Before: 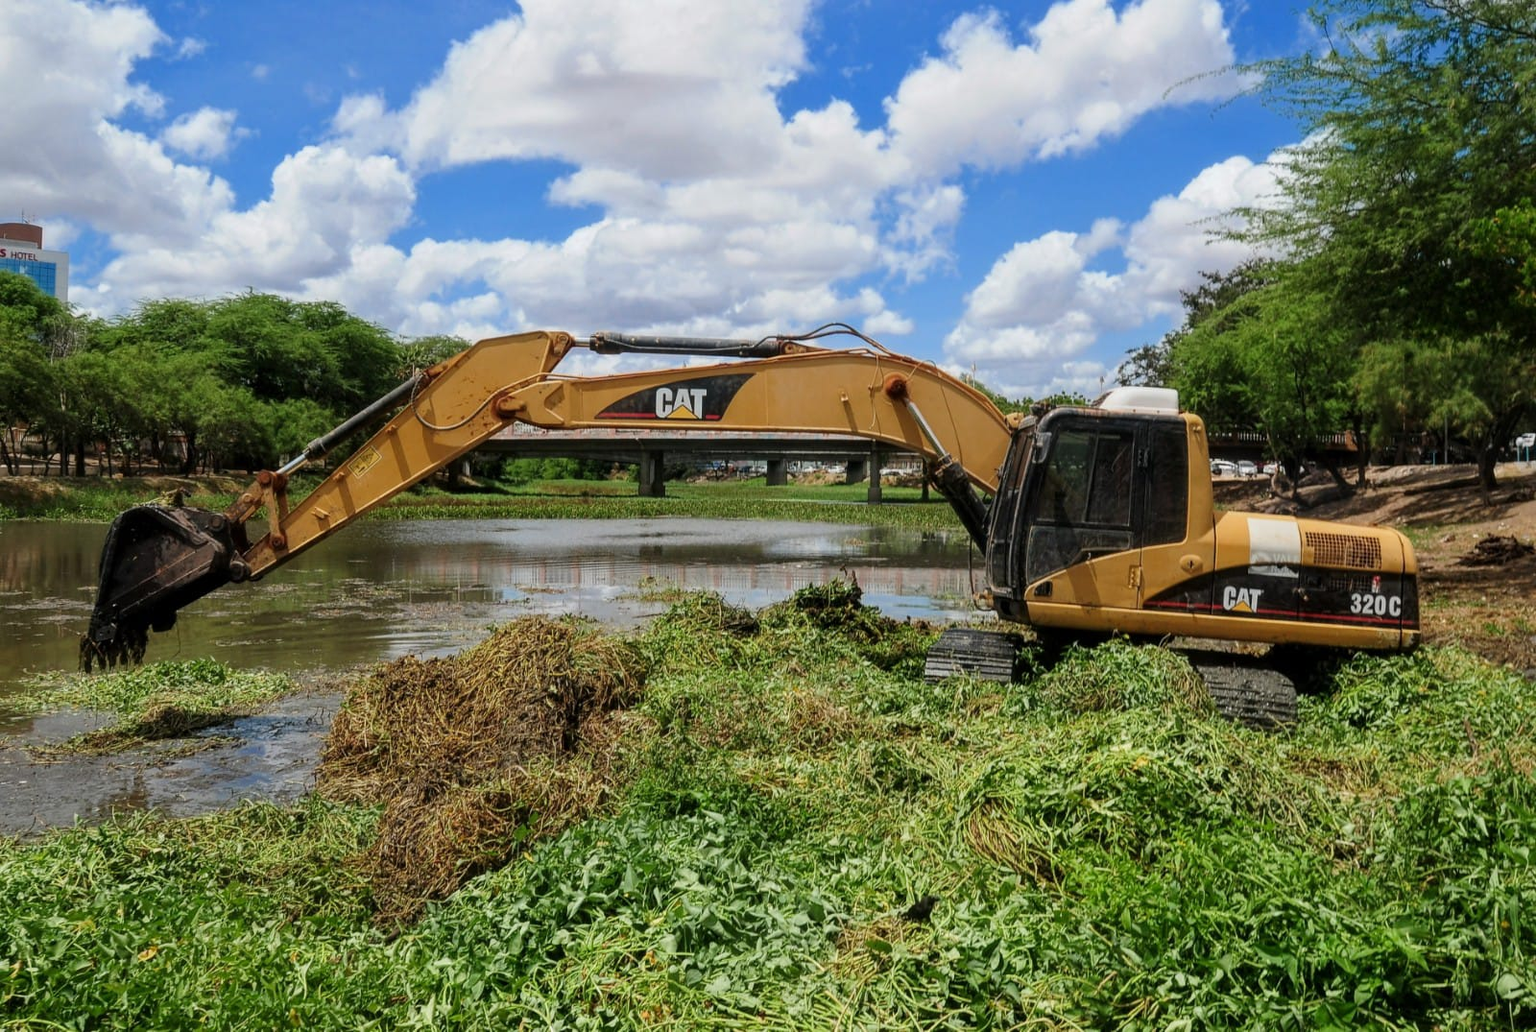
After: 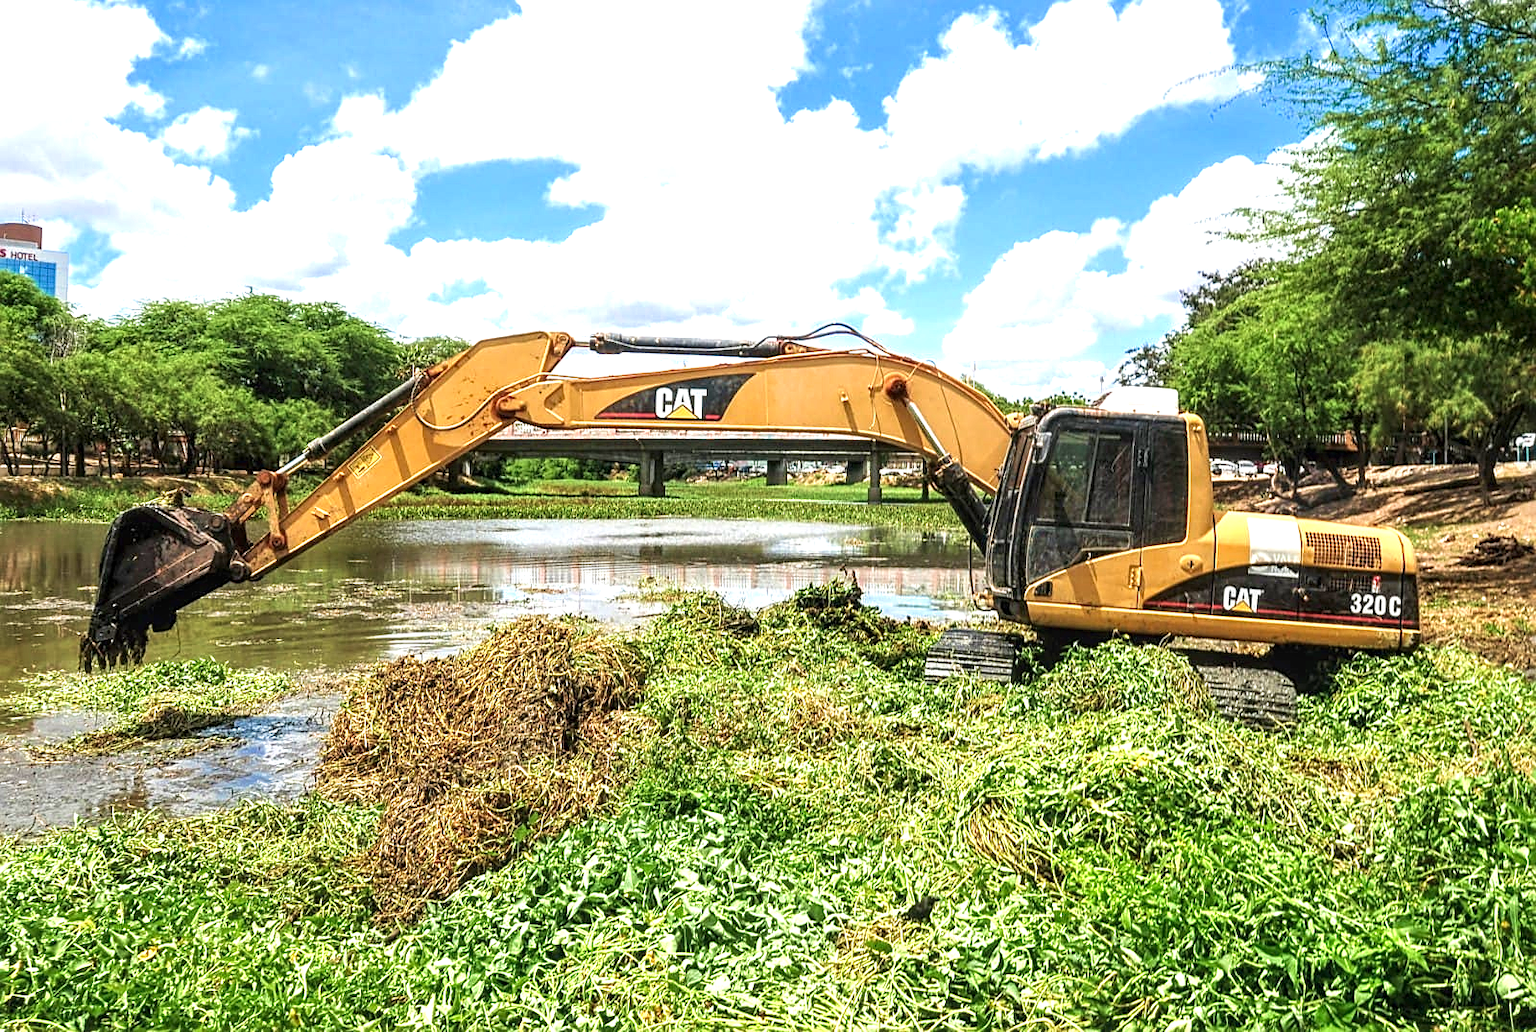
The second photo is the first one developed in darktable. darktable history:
sharpen: on, module defaults
local contrast: on, module defaults
velvia: on, module defaults
exposure: black level correction 0, exposure 1.3 EV, compensate highlight preservation false
